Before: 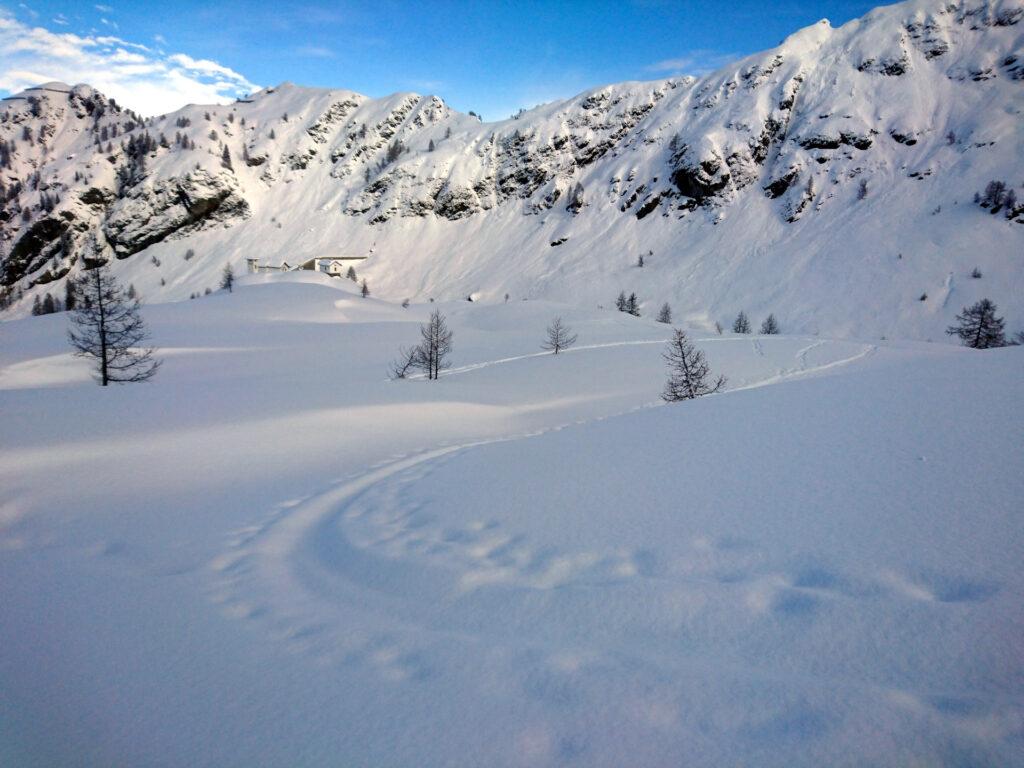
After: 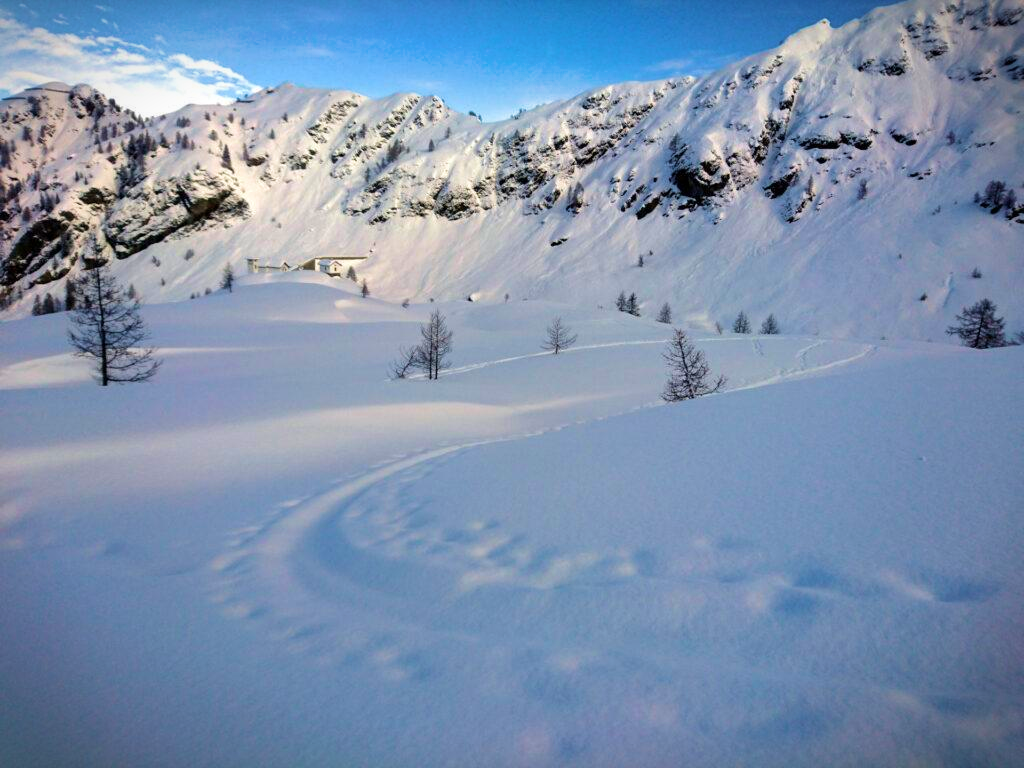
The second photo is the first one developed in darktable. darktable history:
vignetting: fall-off start 100.55%, brightness -0.437, saturation -0.192, width/height ratio 1.324
velvia: strength 50.21%
